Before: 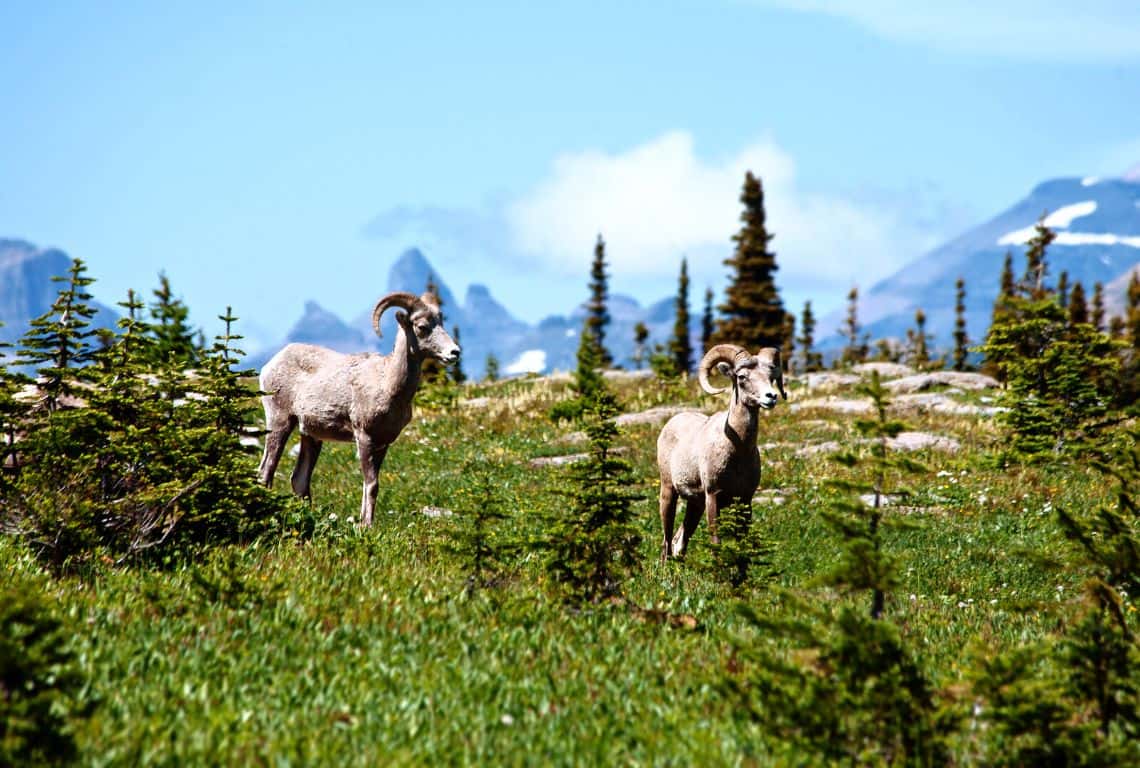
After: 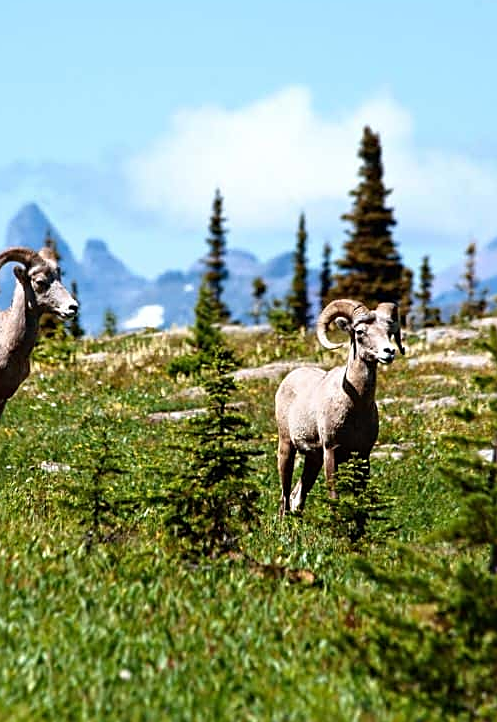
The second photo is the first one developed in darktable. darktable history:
crop: left 33.519%, top 5.943%, right 22.835%
sharpen: on, module defaults
